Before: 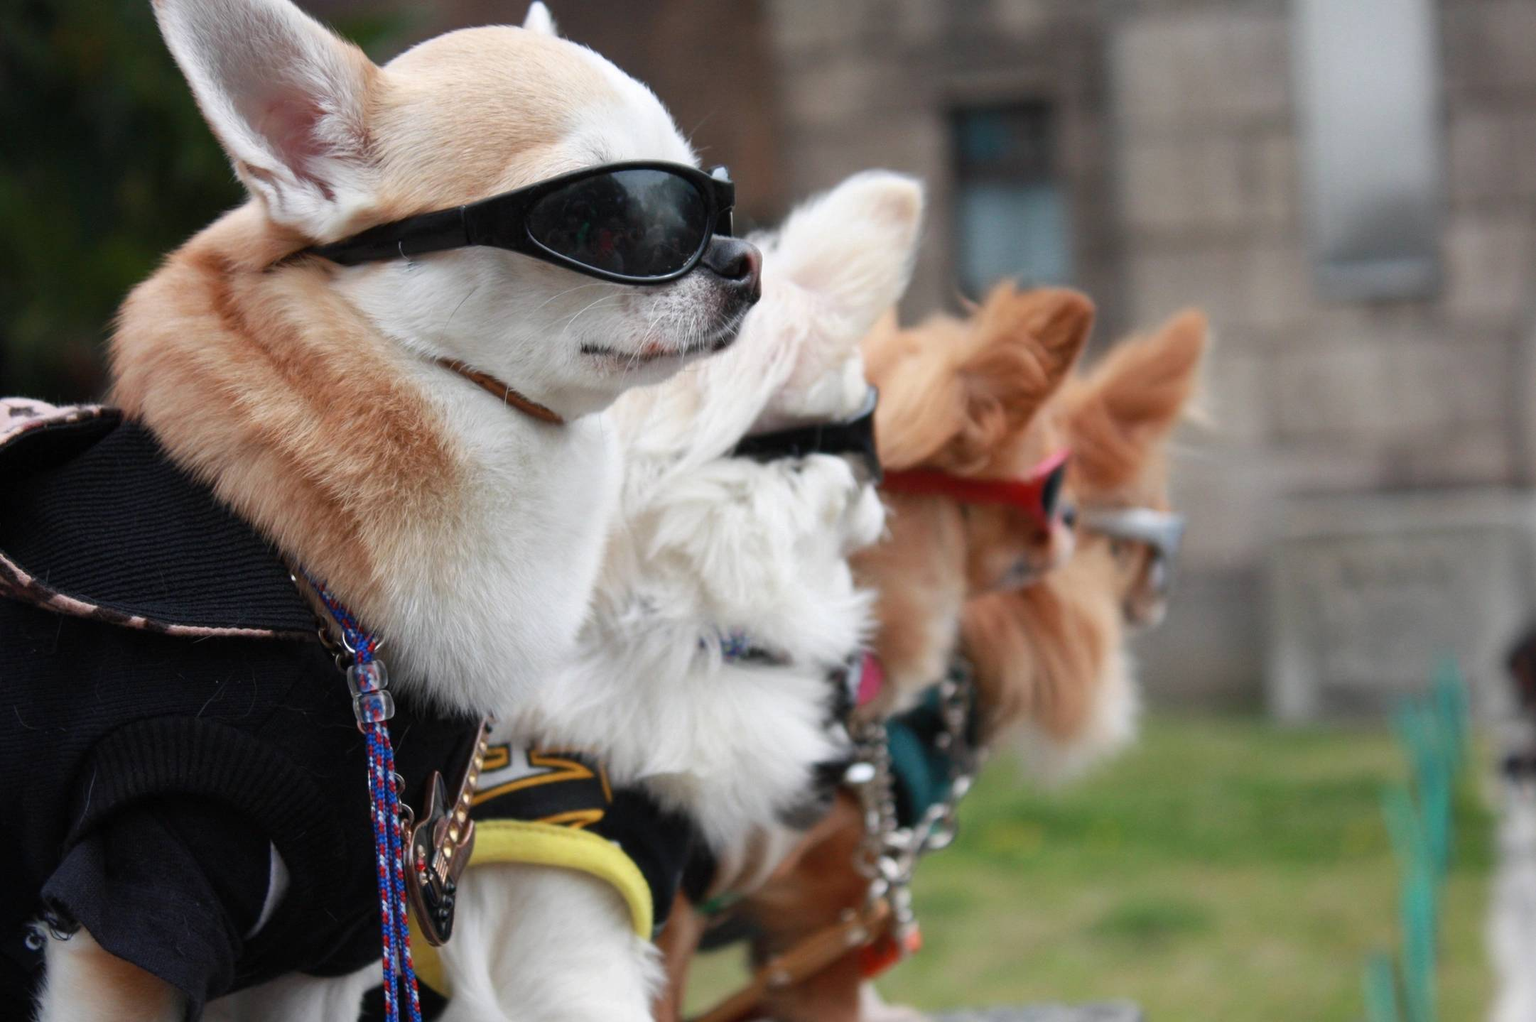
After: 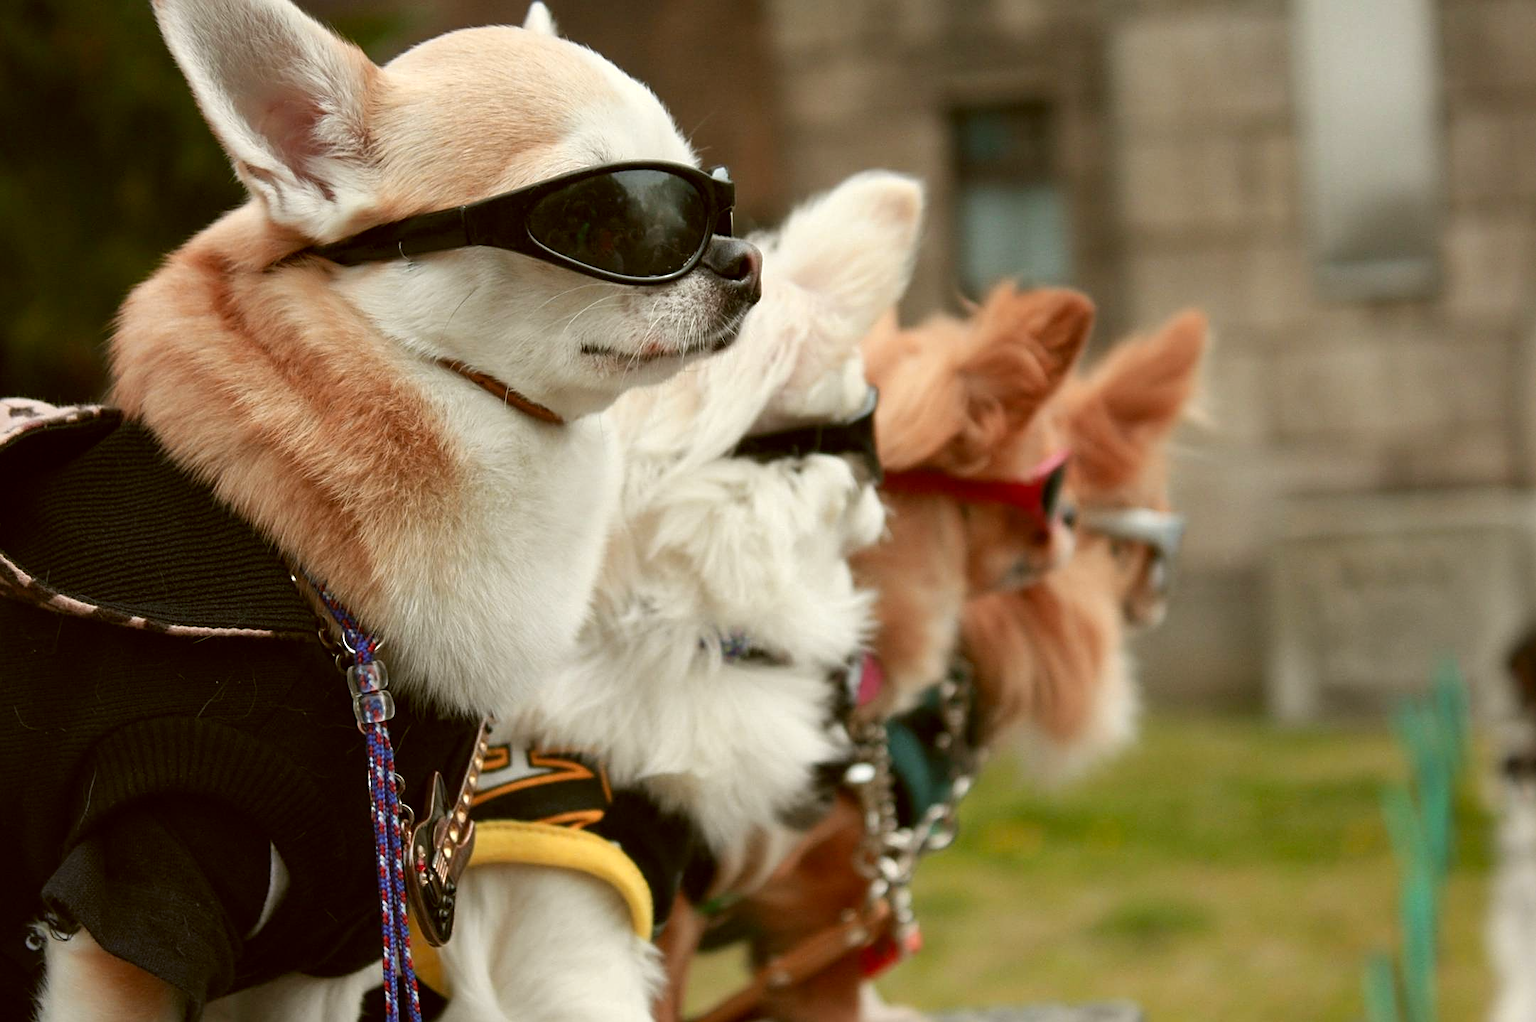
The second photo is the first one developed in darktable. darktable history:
color correction: highlights a* -1.43, highlights b* 10.12, shadows a* 0.395, shadows b* 19.35
contrast equalizer: octaves 7, y [[0.6 ×6], [0.55 ×6], [0 ×6], [0 ×6], [0 ×6]], mix 0.15
color zones: curves: ch1 [(0, 0.469) (0.072, 0.457) (0.243, 0.494) (0.429, 0.5) (0.571, 0.5) (0.714, 0.5) (0.857, 0.5) (1, 0.469)]; ch2 [(0, 0.499) (0.143, 0.467) (0.242, 0.436) (0.429, 0.493) (0.571, 0.5) (0.714, 0.5) (0.857, 0.5) (1, 0.499)]
sharpen: on, module defaults
